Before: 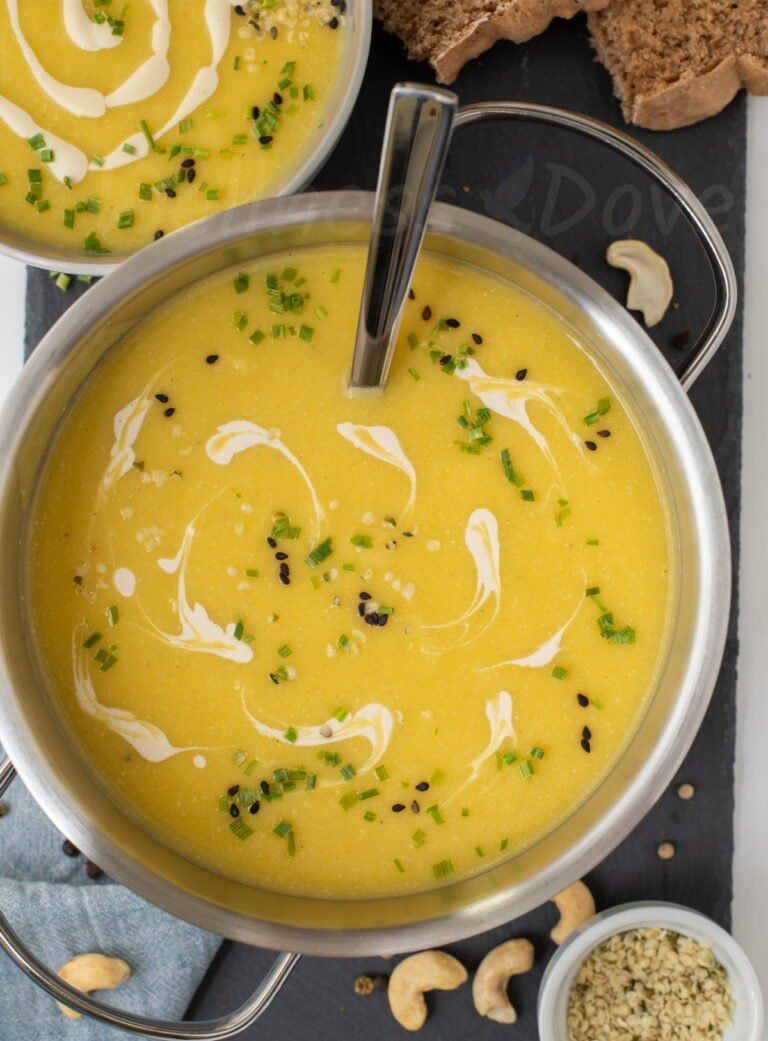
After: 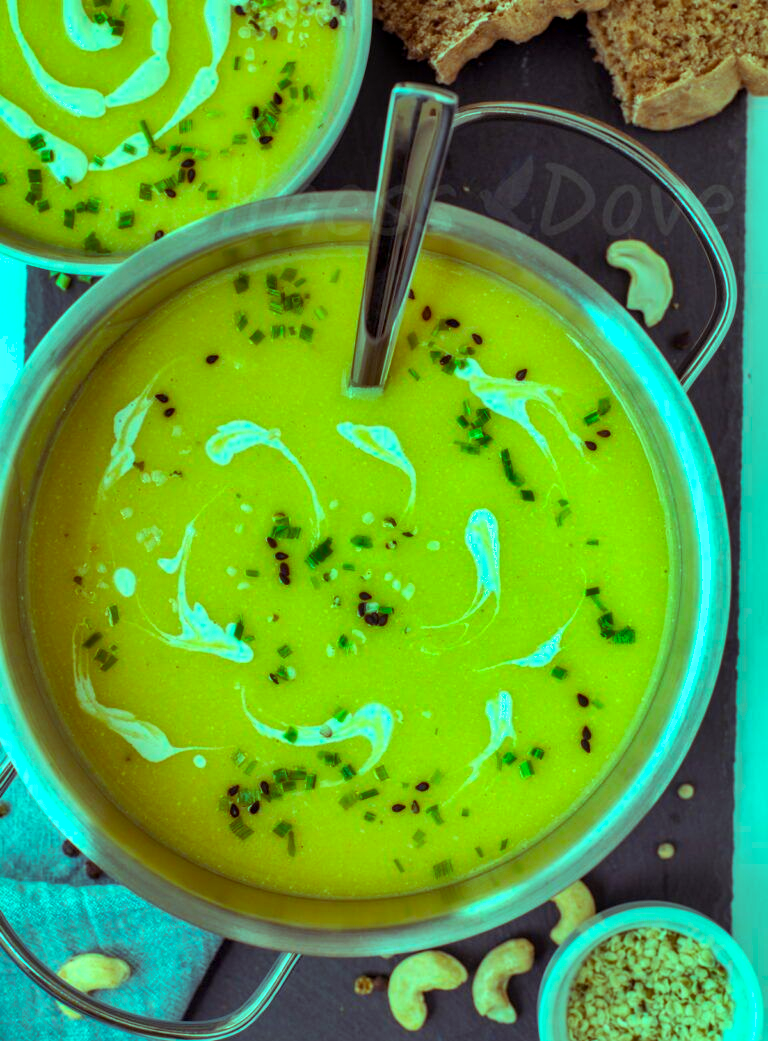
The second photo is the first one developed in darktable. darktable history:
local contrast: on, module defaults
shadows and highlights: soften with gaussian
color balance rgb: shadows lift › luminance 0.49%, shadows lift › chroma 6.83%, shadows lift › hue 300.29°, power › hue 208.98°, highlights gain › luminance 20.24%, highlights gain › chroma 13.17%, highlights gain › hue 173.85°, perceptual saturation grading › global saturation 18.05%
